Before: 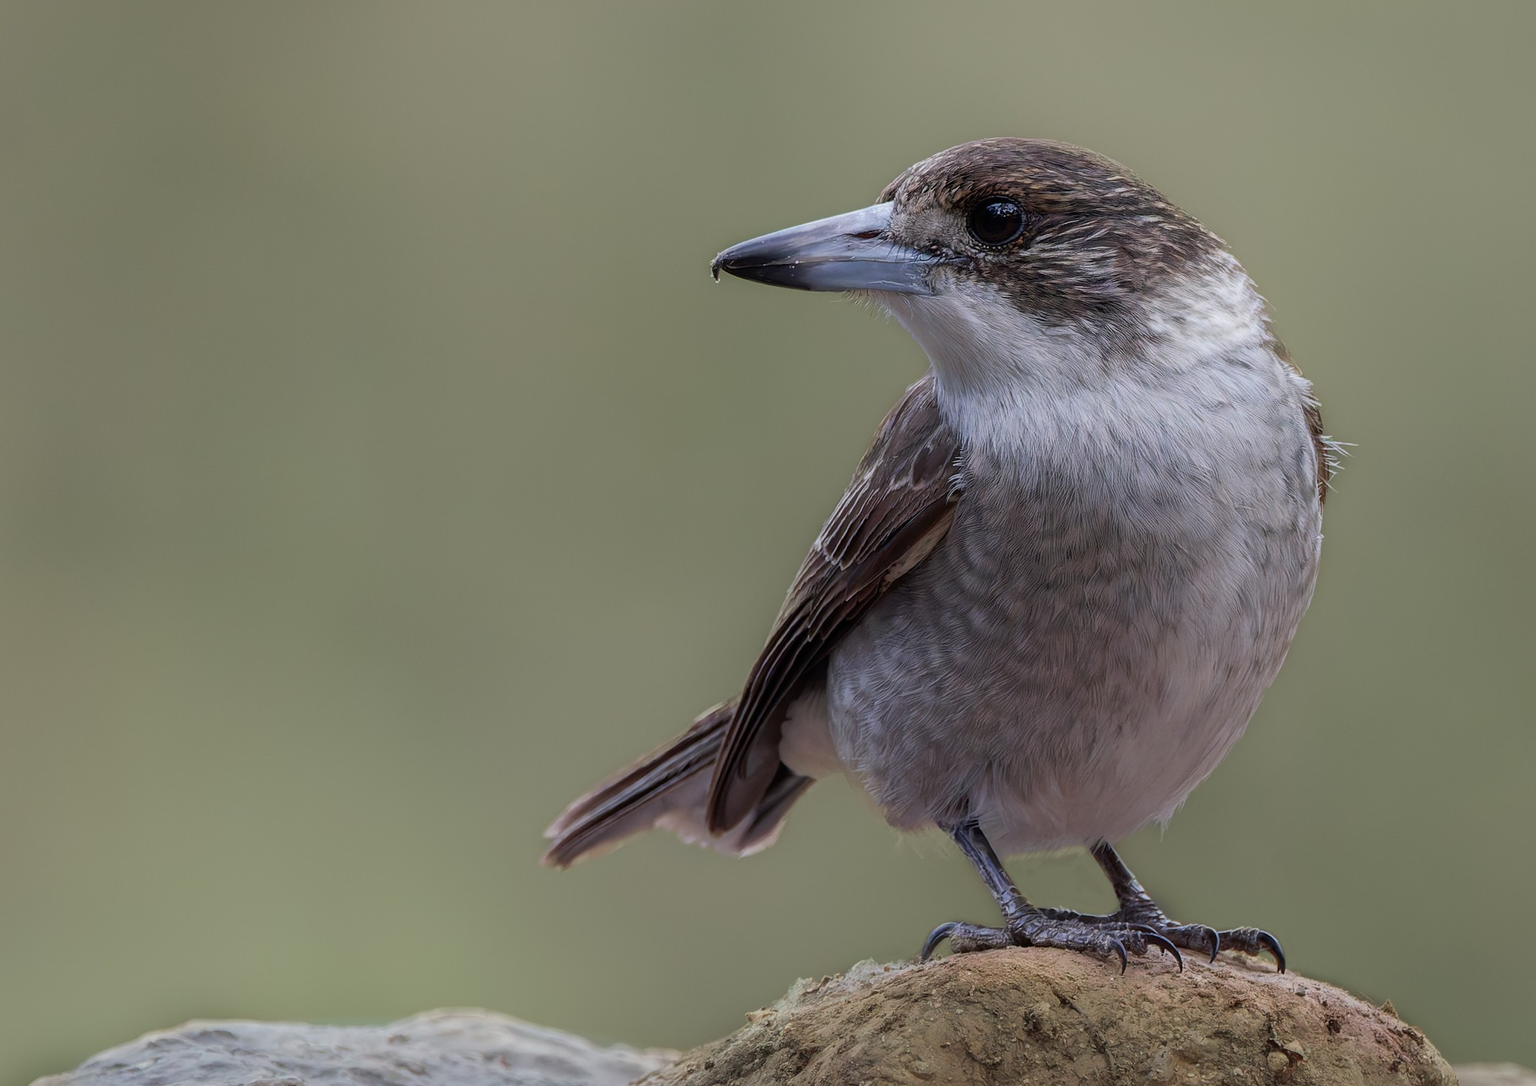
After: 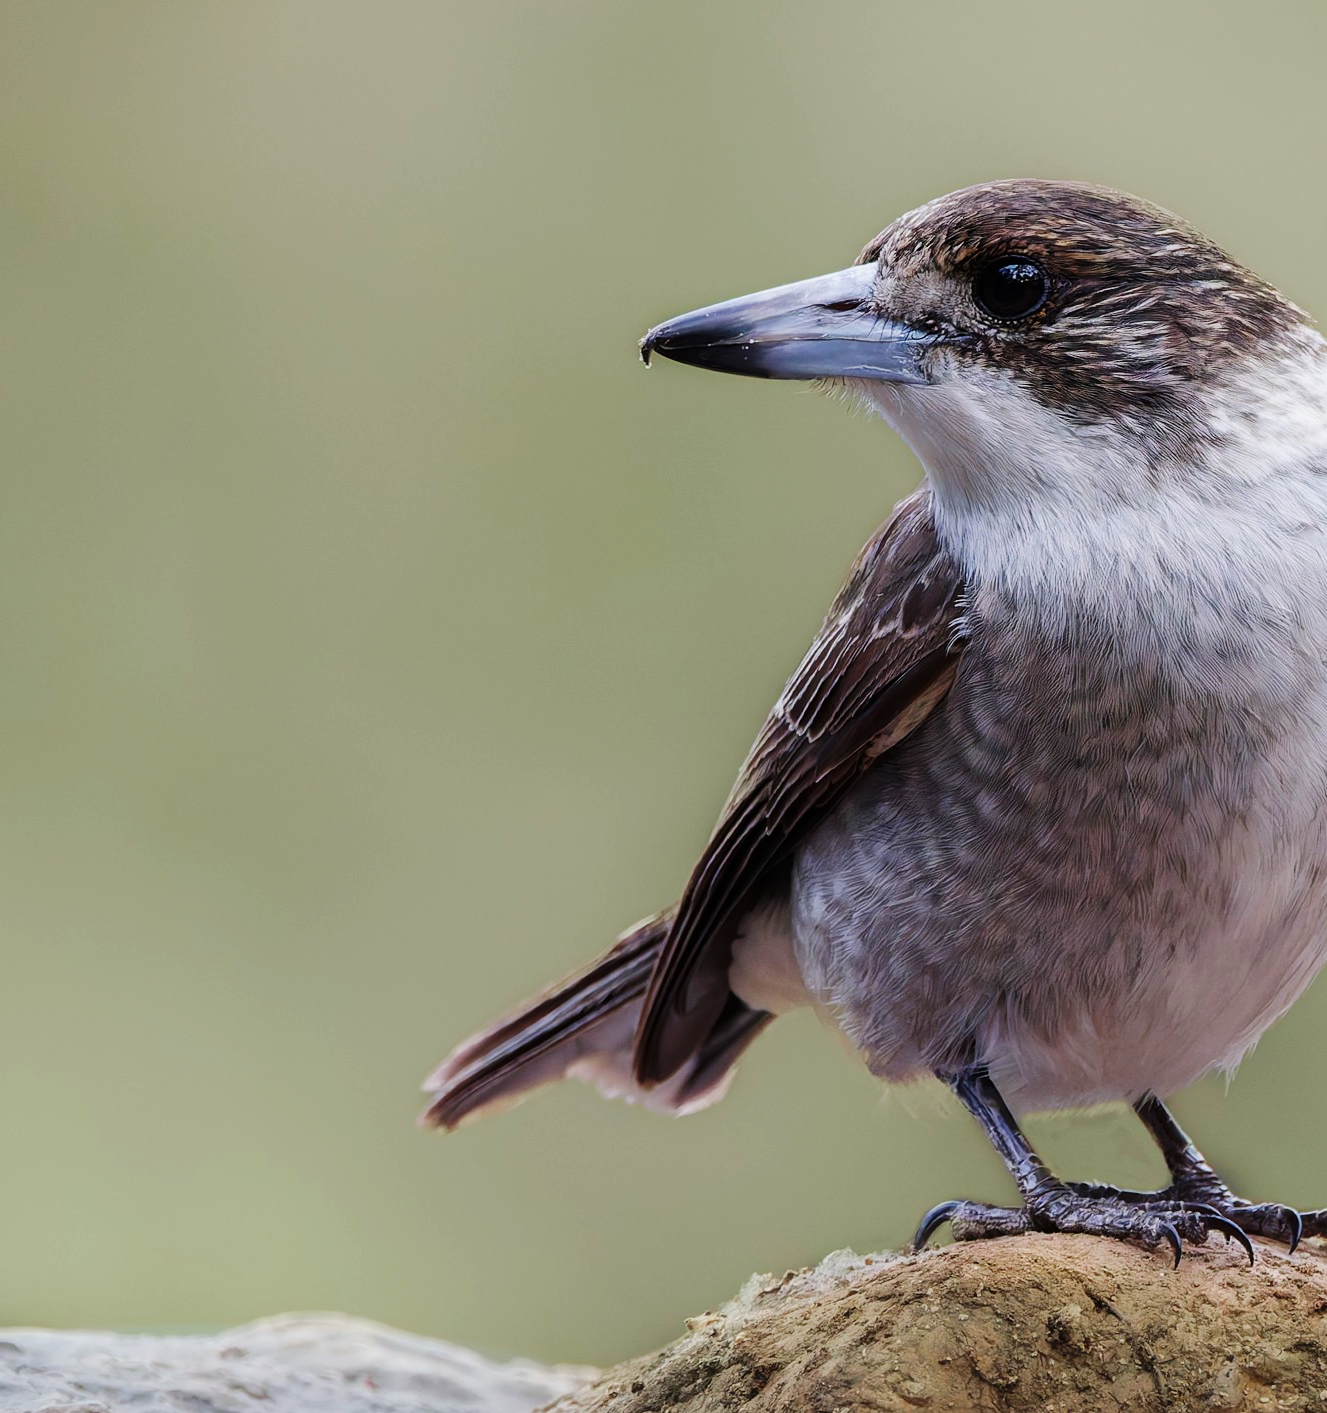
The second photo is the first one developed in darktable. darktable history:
crop and rotate: left 14.304%, right 19.321%
base curve: curves: ch0 [(0, 0) (0.036, 0.025) (0.121, 0.166) (0.206, 0.329) (0.605, 0.79) (1, 1)], preserve colors none
